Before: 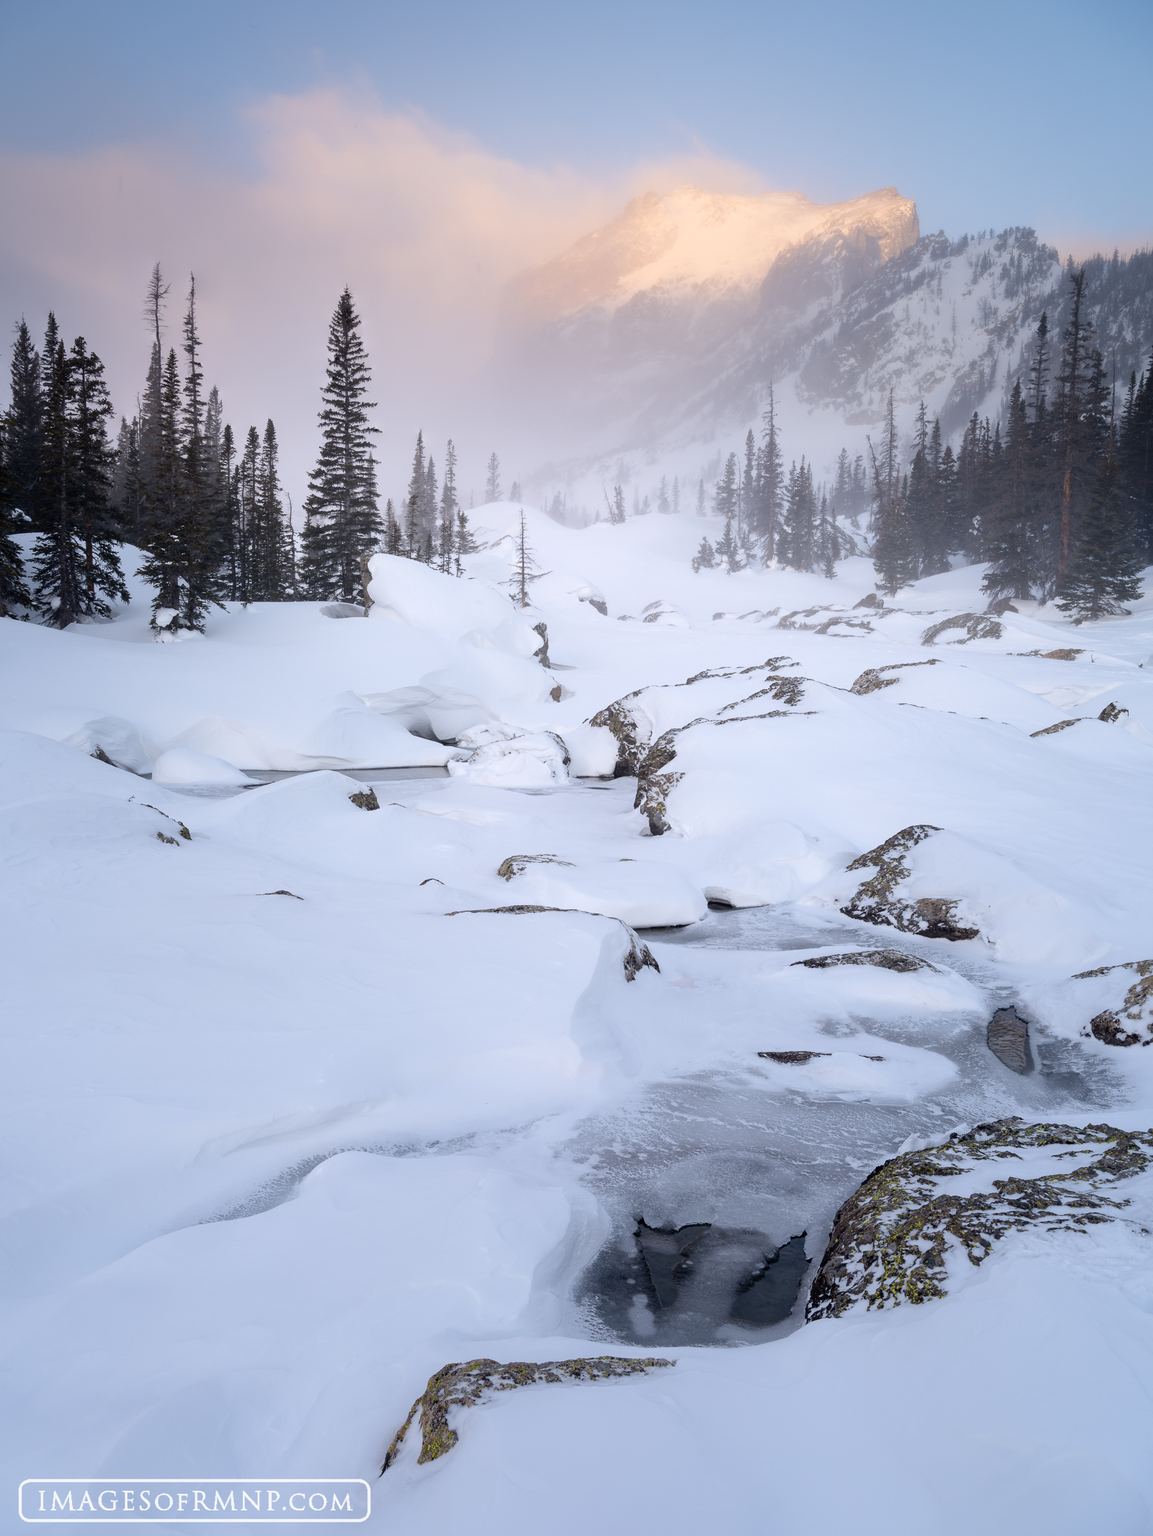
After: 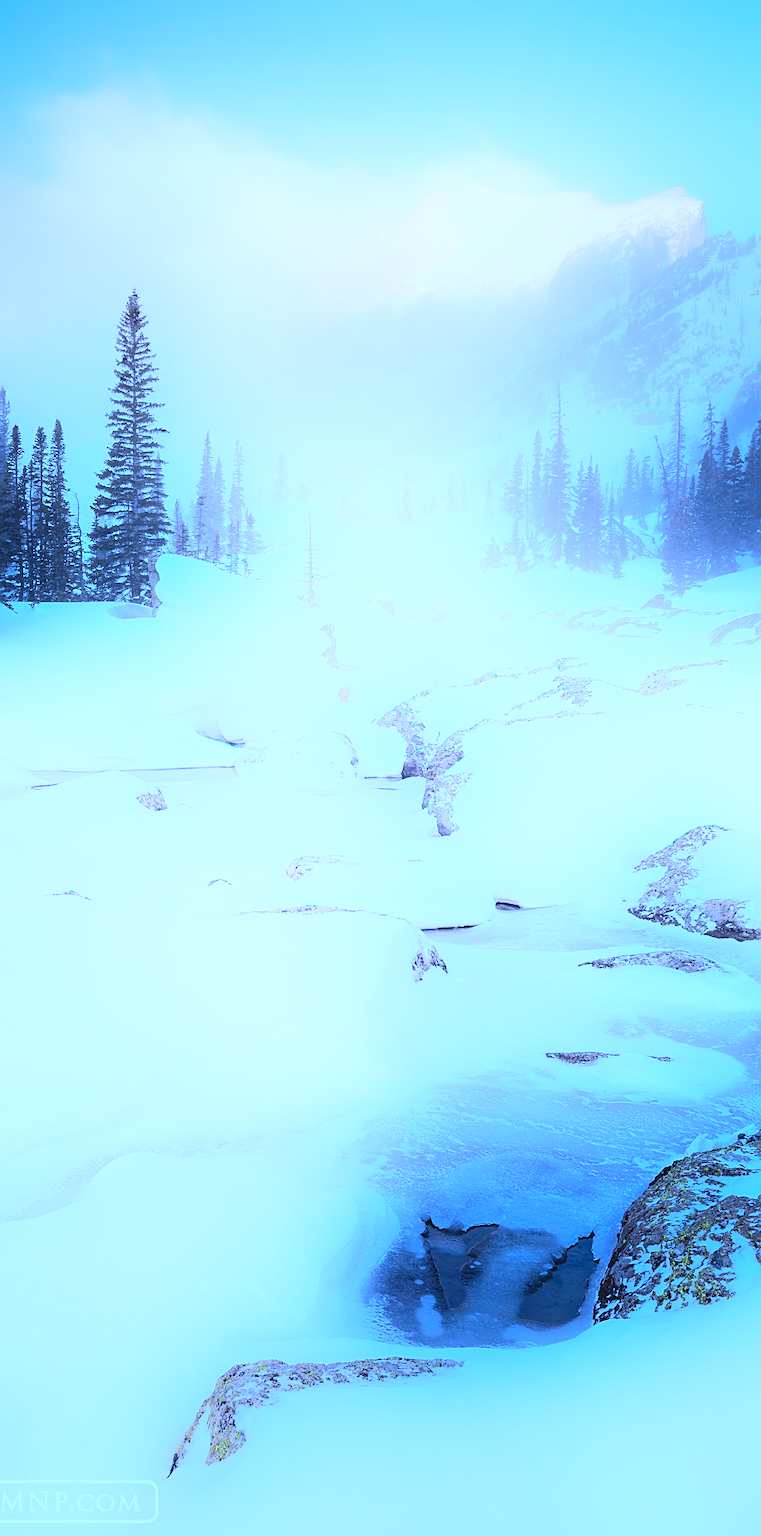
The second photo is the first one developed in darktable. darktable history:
sharpen: on, module defaults
crop and rotate: left 18.442%, right 15.508%
exposure: exposure 0.6 EV, compensate highlight preservation false
shadows and highlights: highlights 70.7, soften with gaussian
lowpass: radius 0.1, contrast 0.85, saturation 1.1, unbound 0
white balance: red 0.986, blue 1.01
color calibration: illuminant as shot in camera, x 0.442, y 0.413, temperature 2903.13 K
